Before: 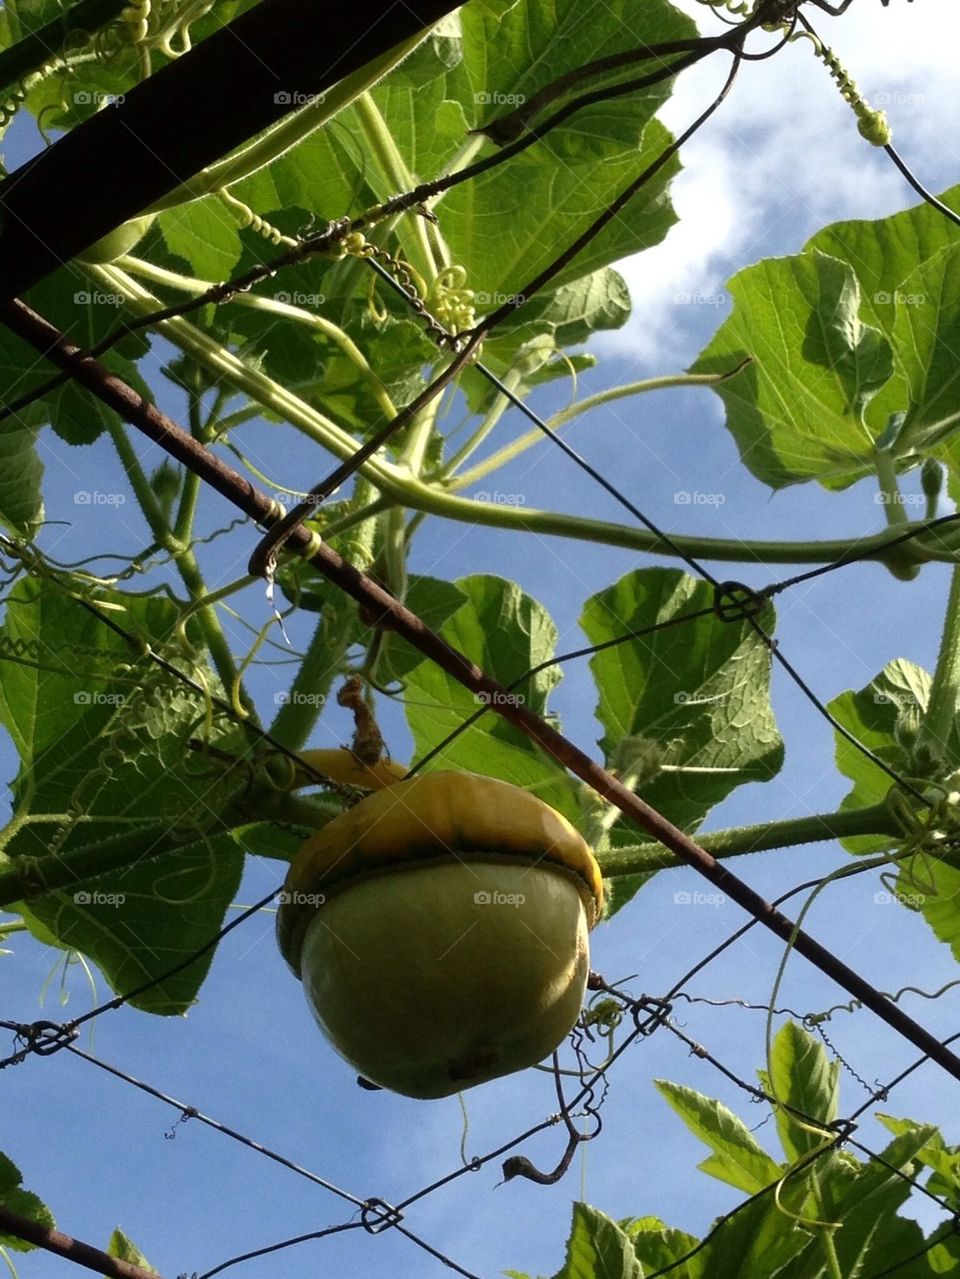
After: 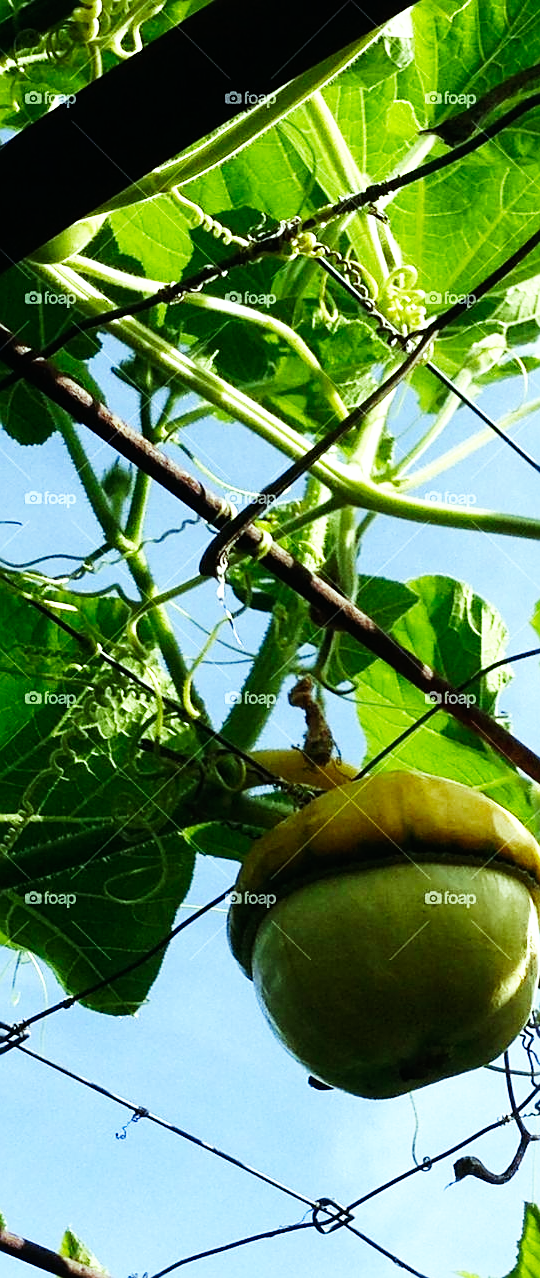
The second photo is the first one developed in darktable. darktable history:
color balance: mode lift, gamma, gain (sRGB), lift [0.997, 0.979, 1.021, 1.011], gamma [1, 1.084, 0.916, 0.998], gain [1, 0.87, 1.13, 1.101], contrast 4.55%, contrast fulcrum 38.24%, output saturation 104.09%
crop: left 5.114%, right 38.589%
sharpen: on, module defaults
base curve: curves: ch0 [(0, 0) (0.007, 0.004) (0.027, 0.03) (0.046, 0.07) (0.207, 0.54) (0.442, 0.872) (0.673, 0.972) (1, 1)], preserve colors none
